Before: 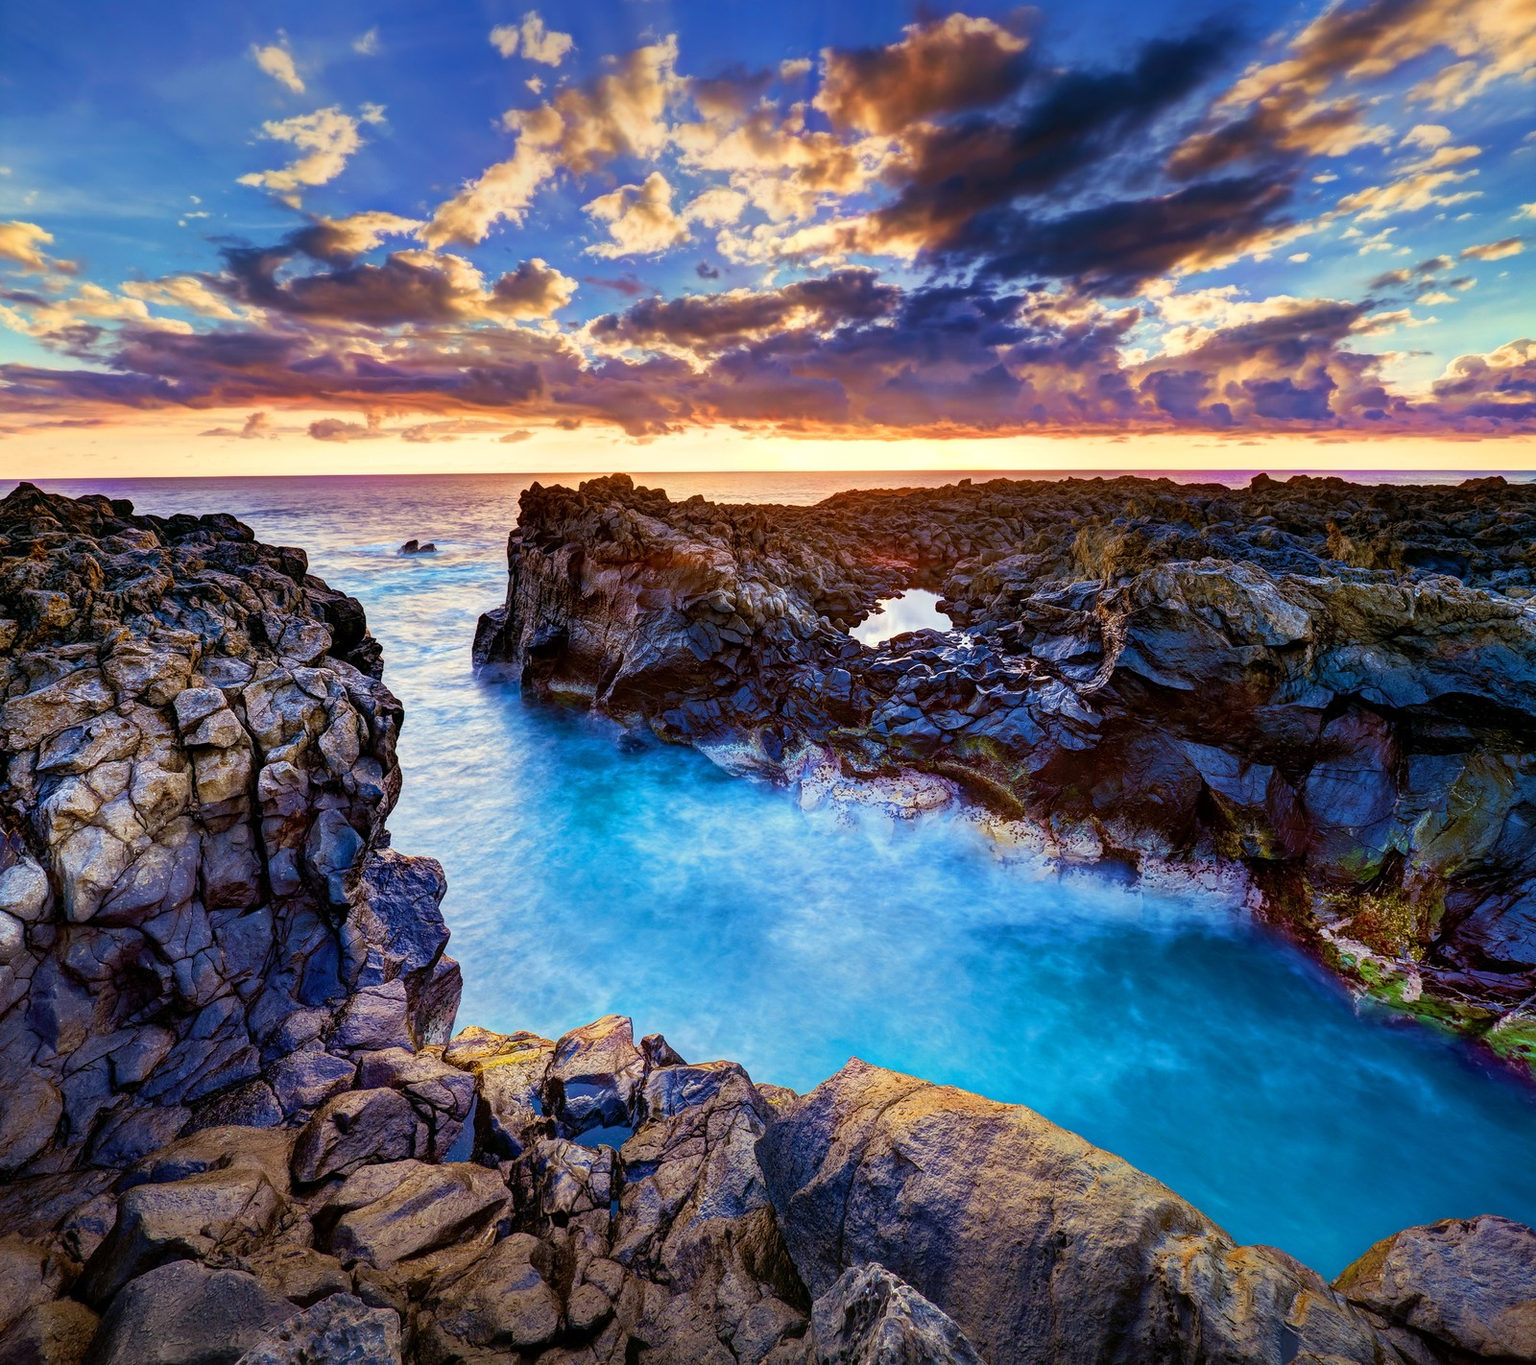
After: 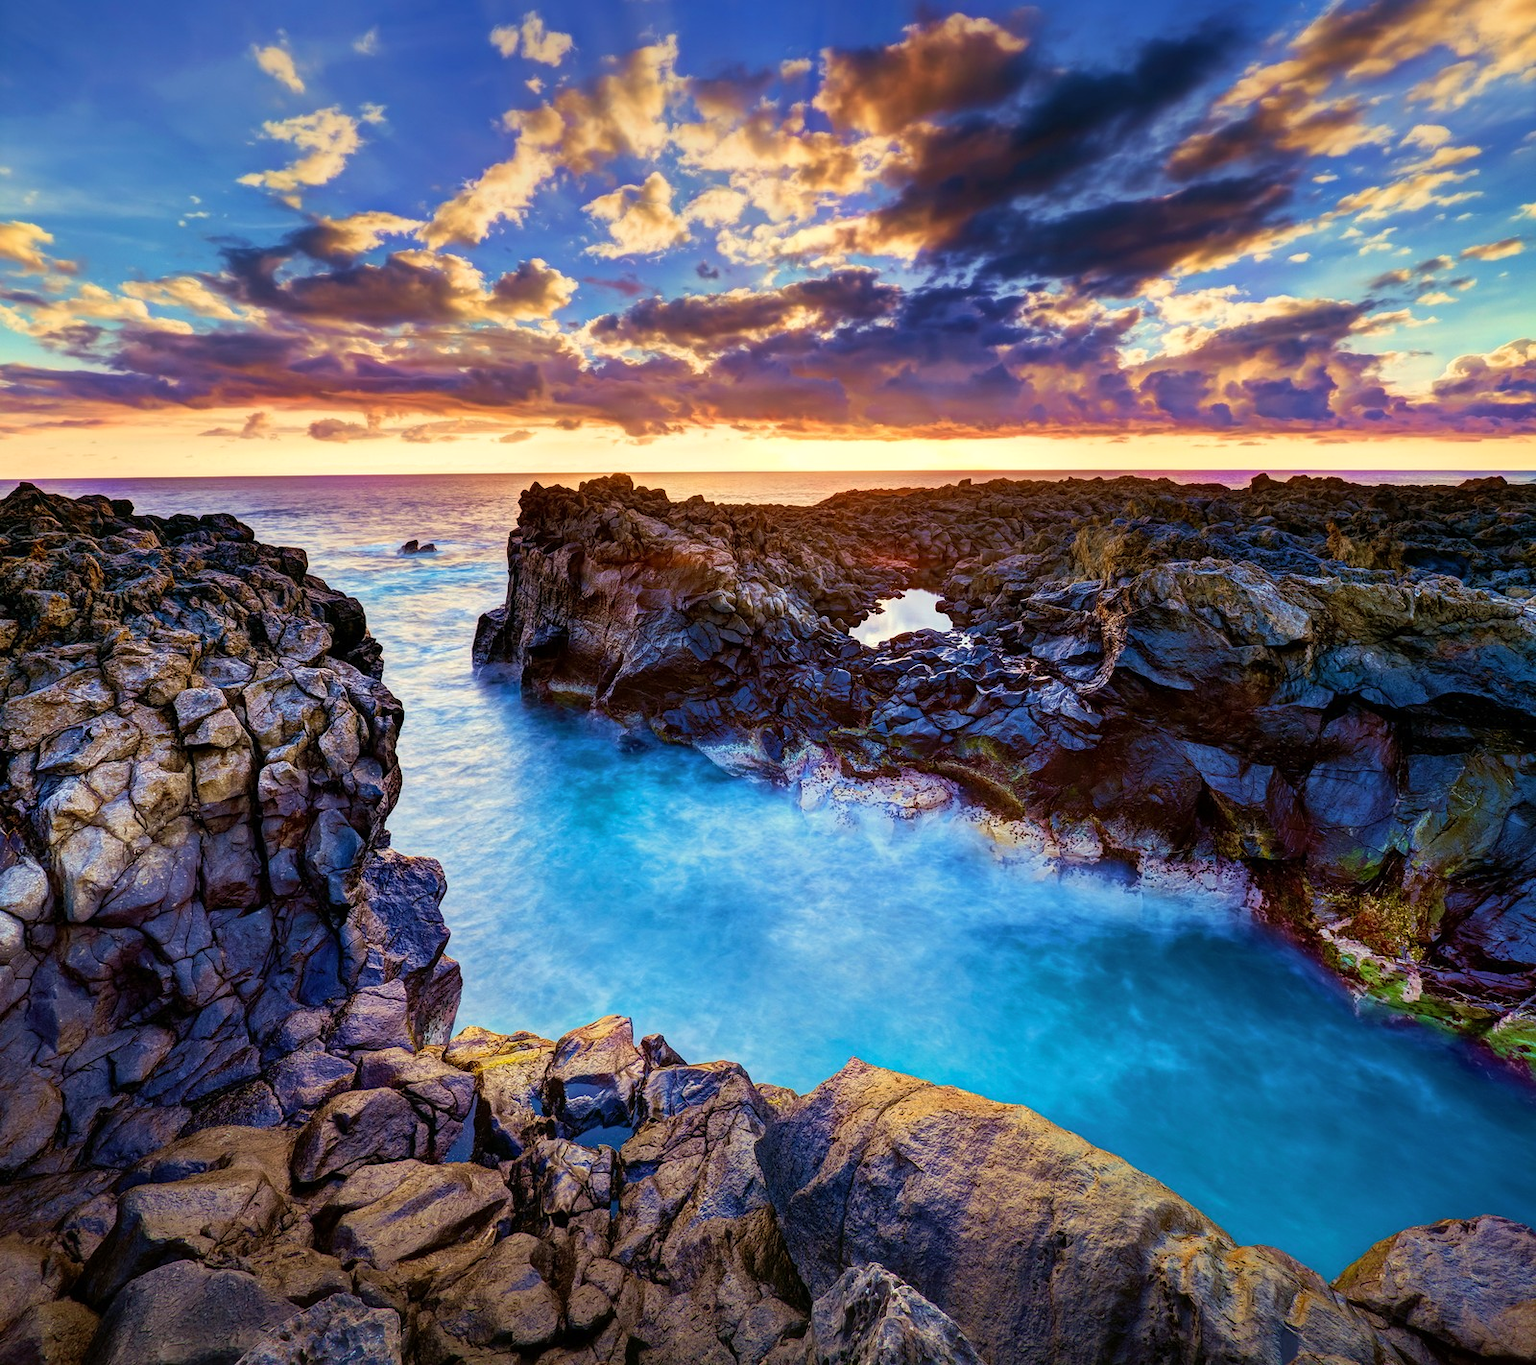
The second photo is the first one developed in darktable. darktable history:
velvia: strength 15%
color correction: highlights b* 3
